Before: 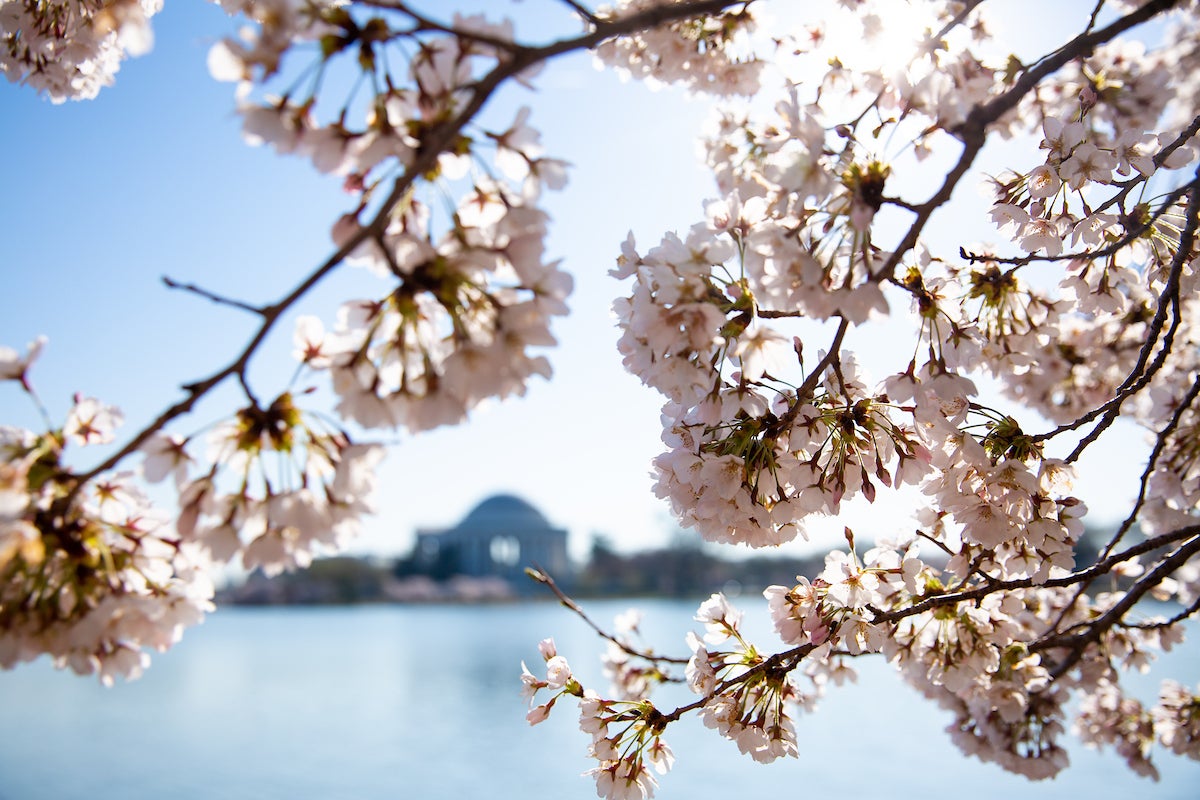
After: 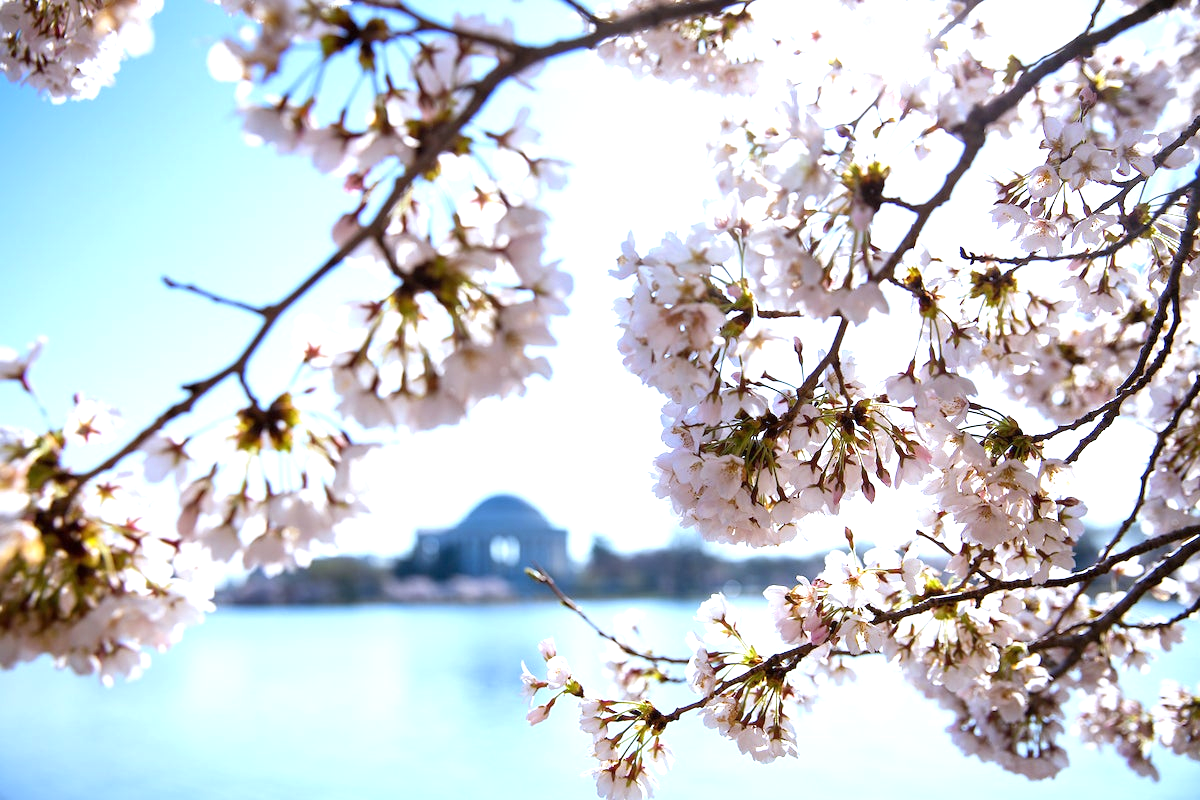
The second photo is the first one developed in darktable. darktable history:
white balance: red 0.931, blue 1.11
exposure: black level correction 0, exposure 0.7 EV, compensate exposure bias true, compensate highlight preservation false
